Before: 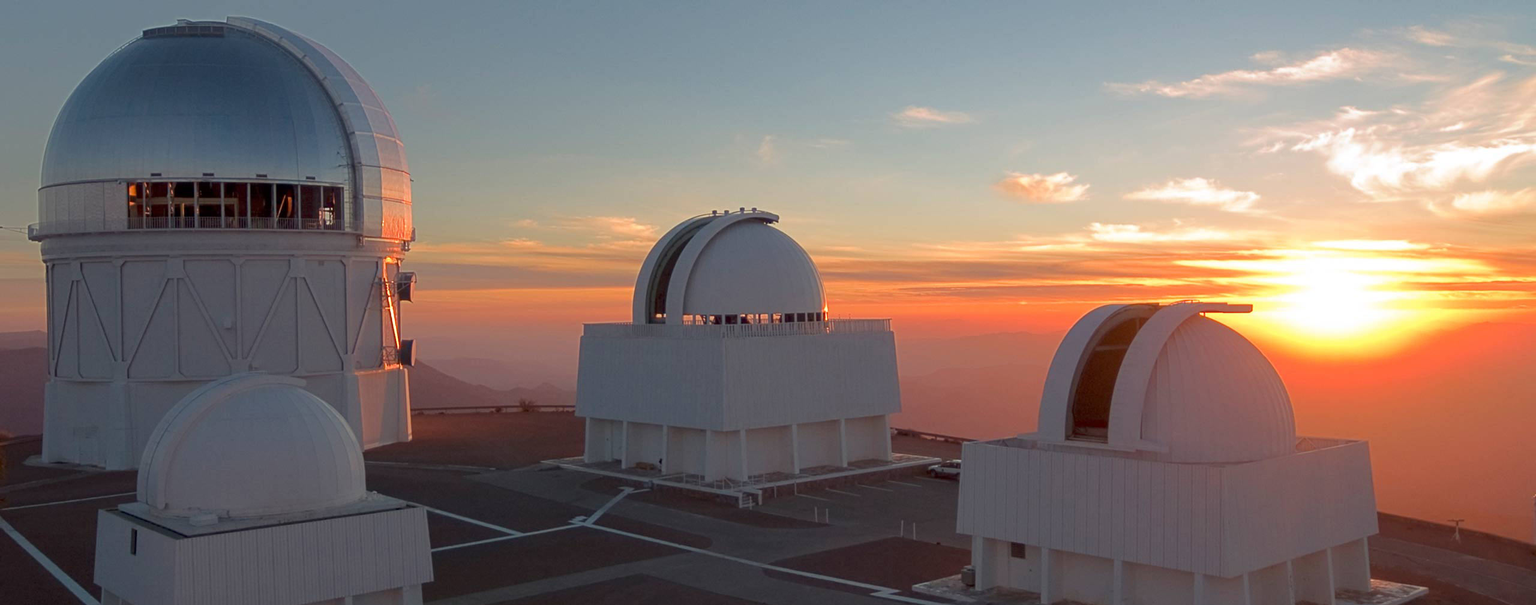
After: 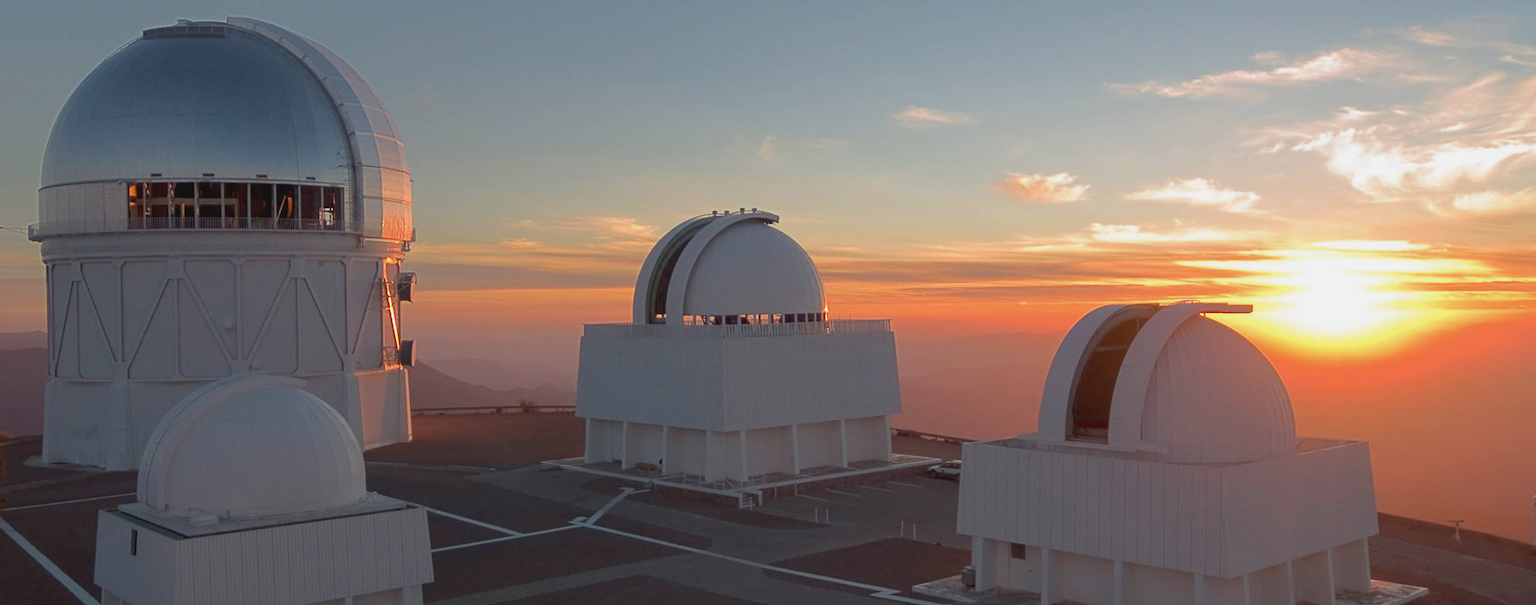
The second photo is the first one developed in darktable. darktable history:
contrast brightness saturation: contrast -0.1, saturation -0.1
color contrast: green-magenta contrast 0.96
